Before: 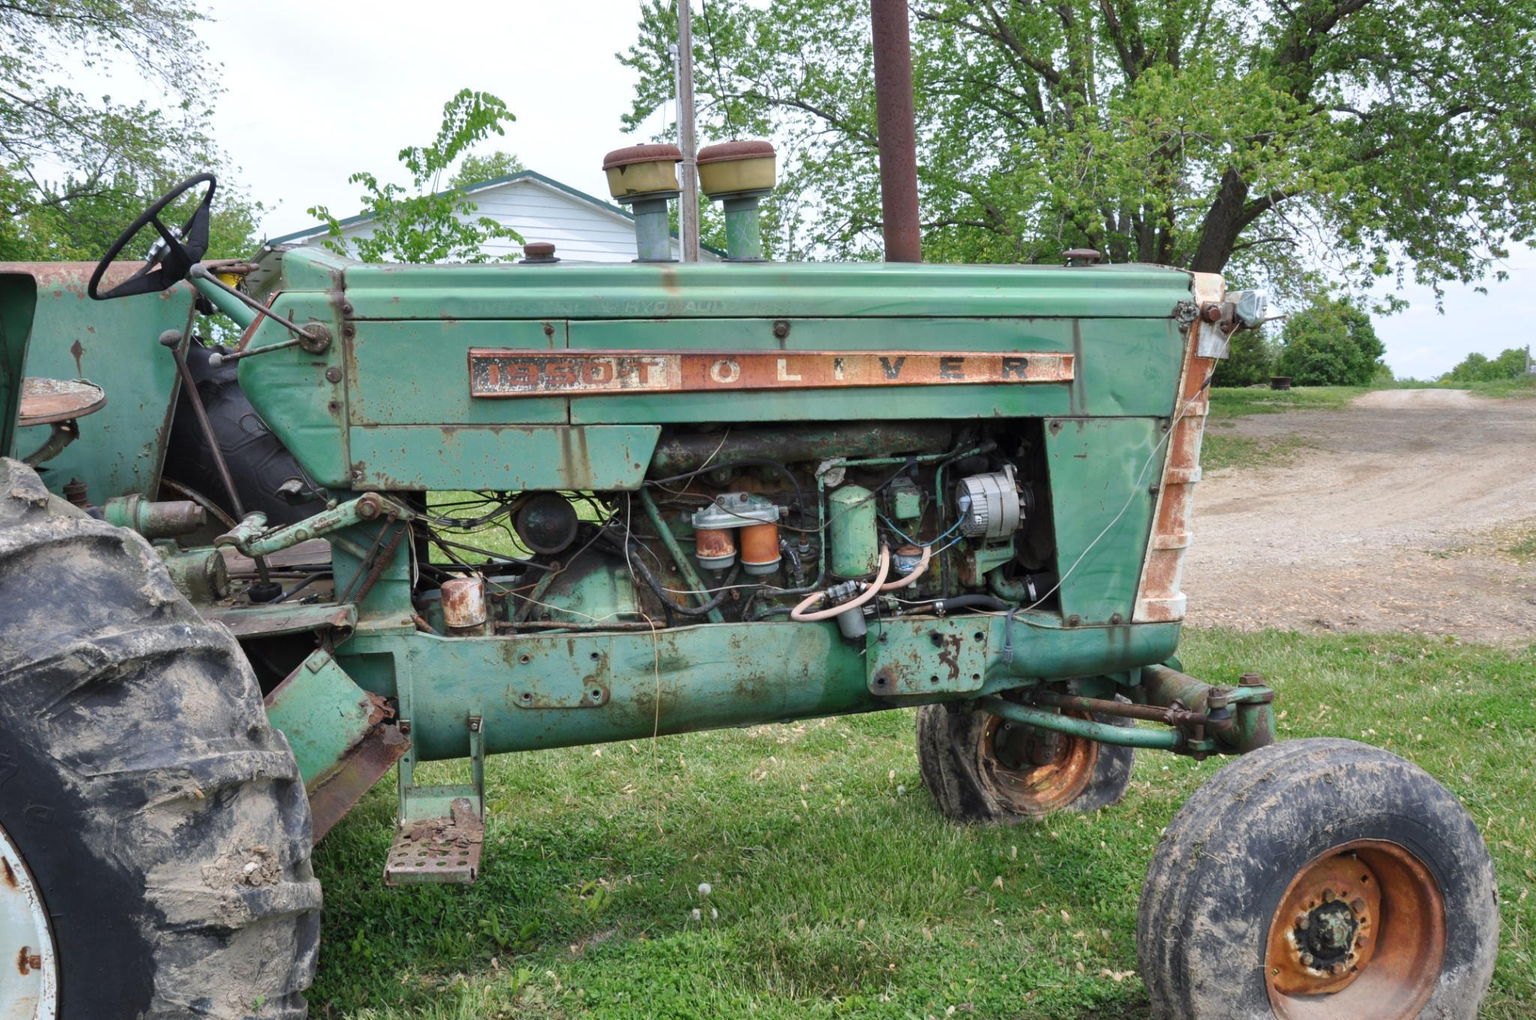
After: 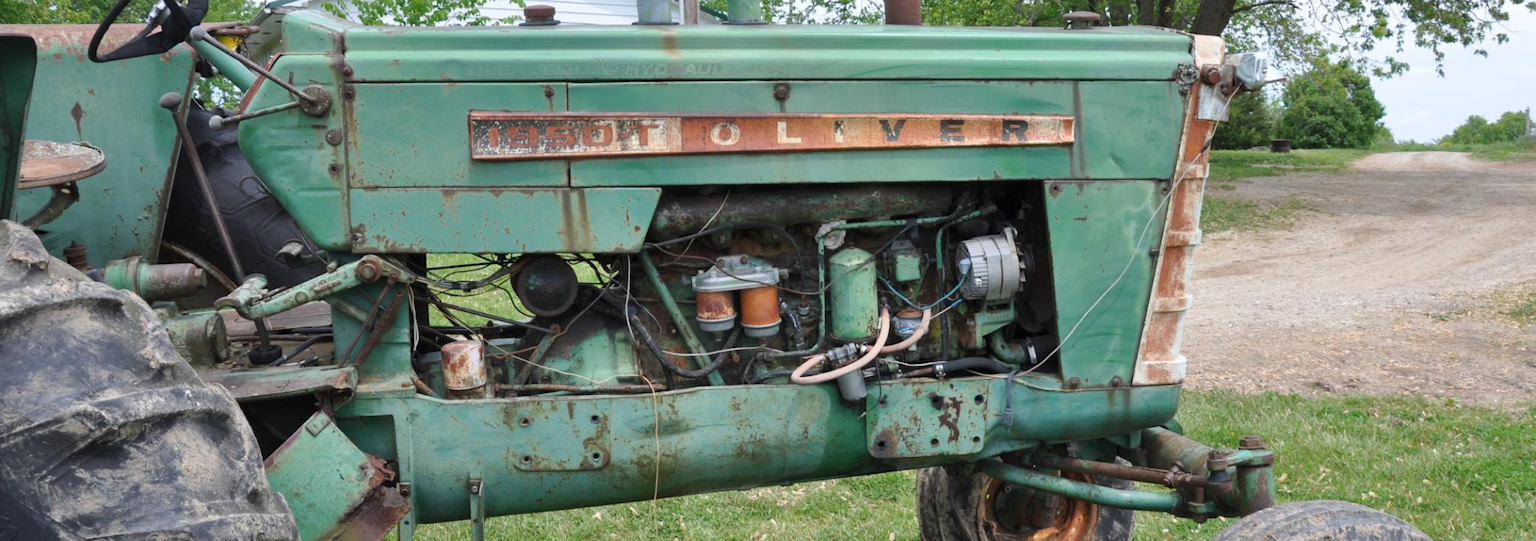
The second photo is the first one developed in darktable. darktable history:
crop and rotate: top 23.312%, bottom 23.592%
